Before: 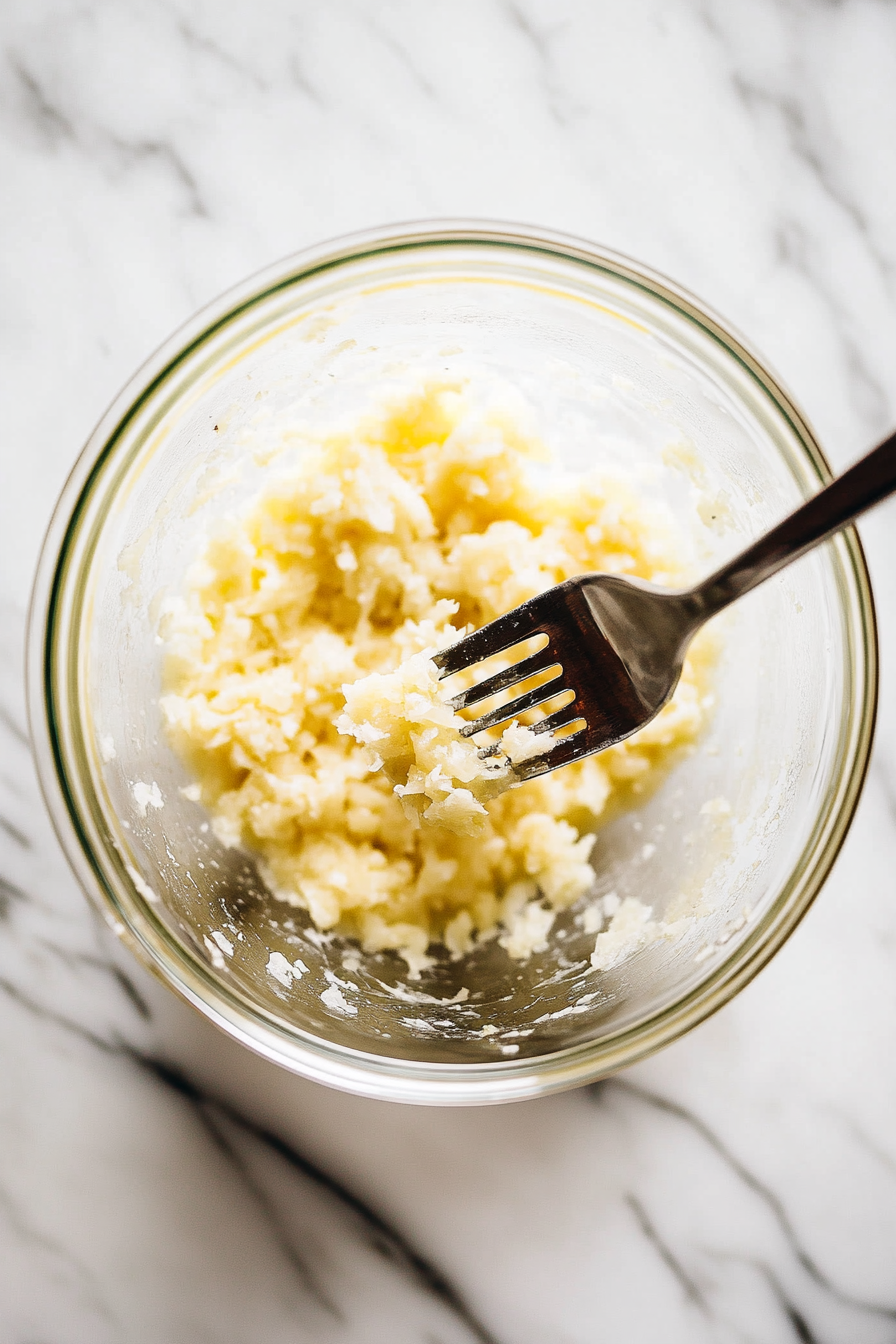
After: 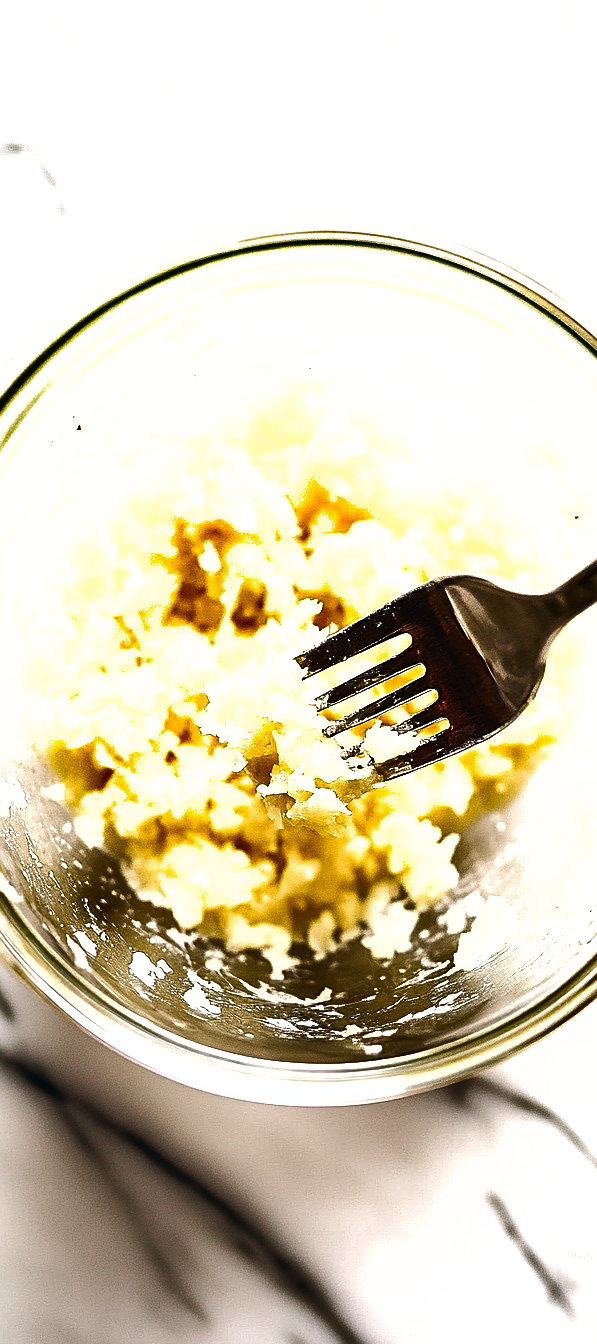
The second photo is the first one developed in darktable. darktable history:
shadows and highlights: radius 117.54, shadows 41.55, highlights -61.95, soften with gaussian
crop: left 15.382%, right 17.924%
tone equalizer: -8 EV -0.441 EV, -7 EV -0.394 EV, -6 EV -0.307 EV, -5 EV -0.244 EV, -3 EV 0.207 EV, -2 EV 0.321 EV, -1 EV 0.408 EV, +0 EV 0.42 EV, edges refinement/feathering 500, mask exposure compensation -1.57 EV, preserve details no
sharpen: on, module defaults
exposure: black level correction 0, exposure 0.5 EV, compensate highlight preservation false
